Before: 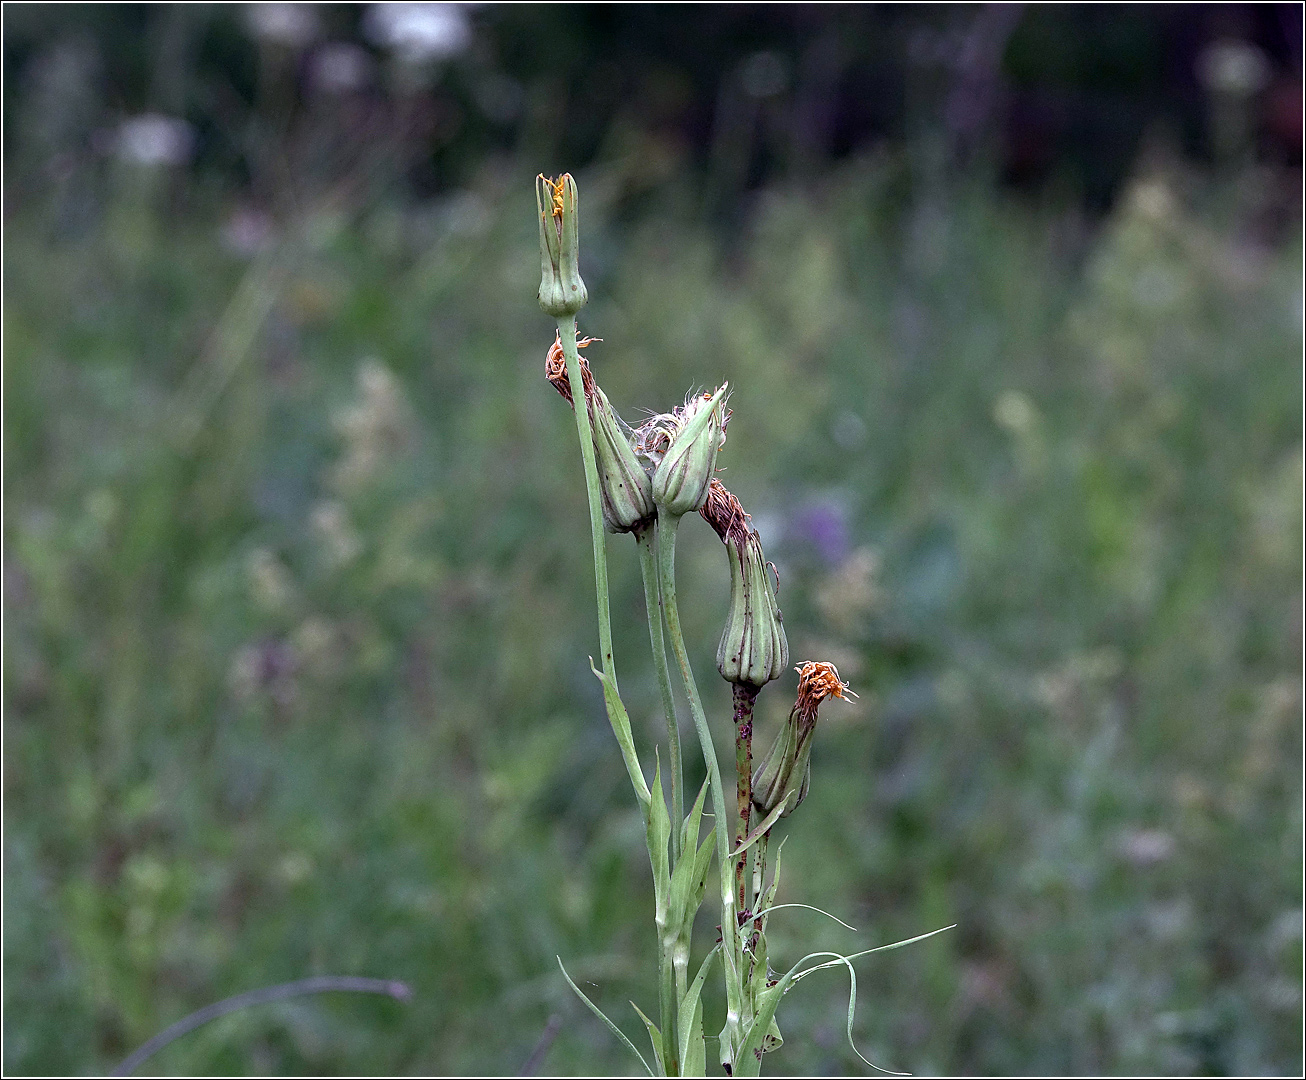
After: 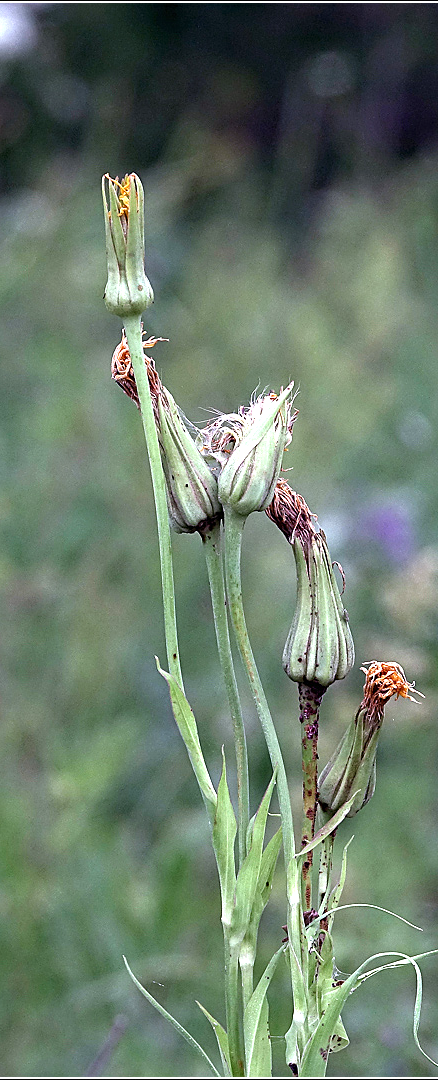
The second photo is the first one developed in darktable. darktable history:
crop: left 33.249%, right 33.199%
exposure: black level correction 0, exposure 0.695 EV, compensate highlight preservation false
sharpen: amount 0.204
